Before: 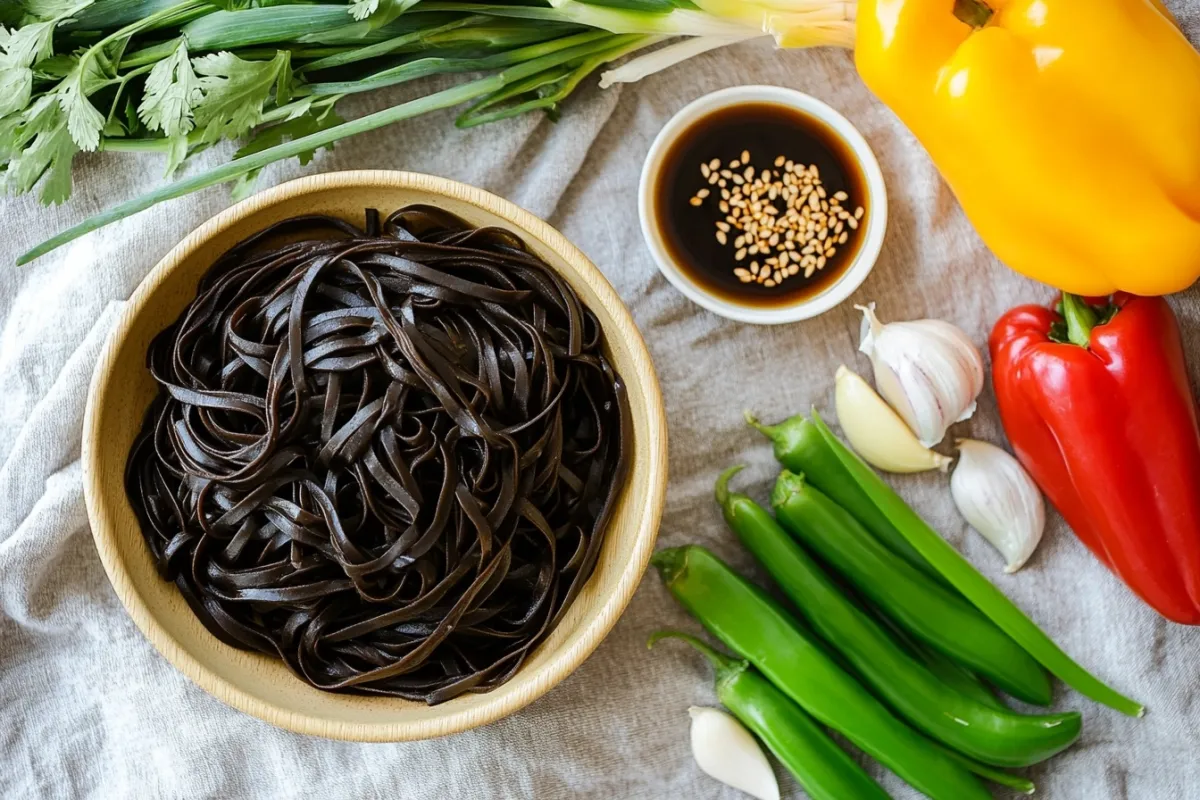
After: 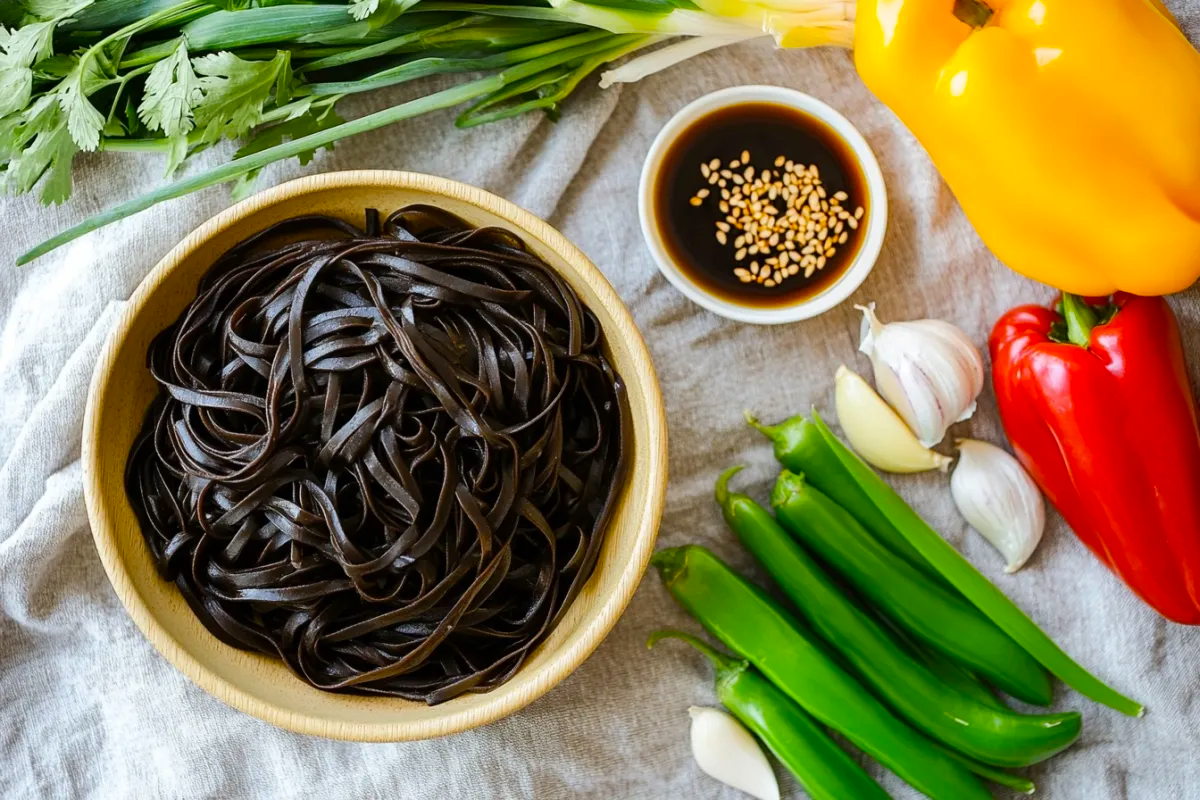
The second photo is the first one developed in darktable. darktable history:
contrast brightness saturation: saturation -0.04
color balance: output saturation 120%
